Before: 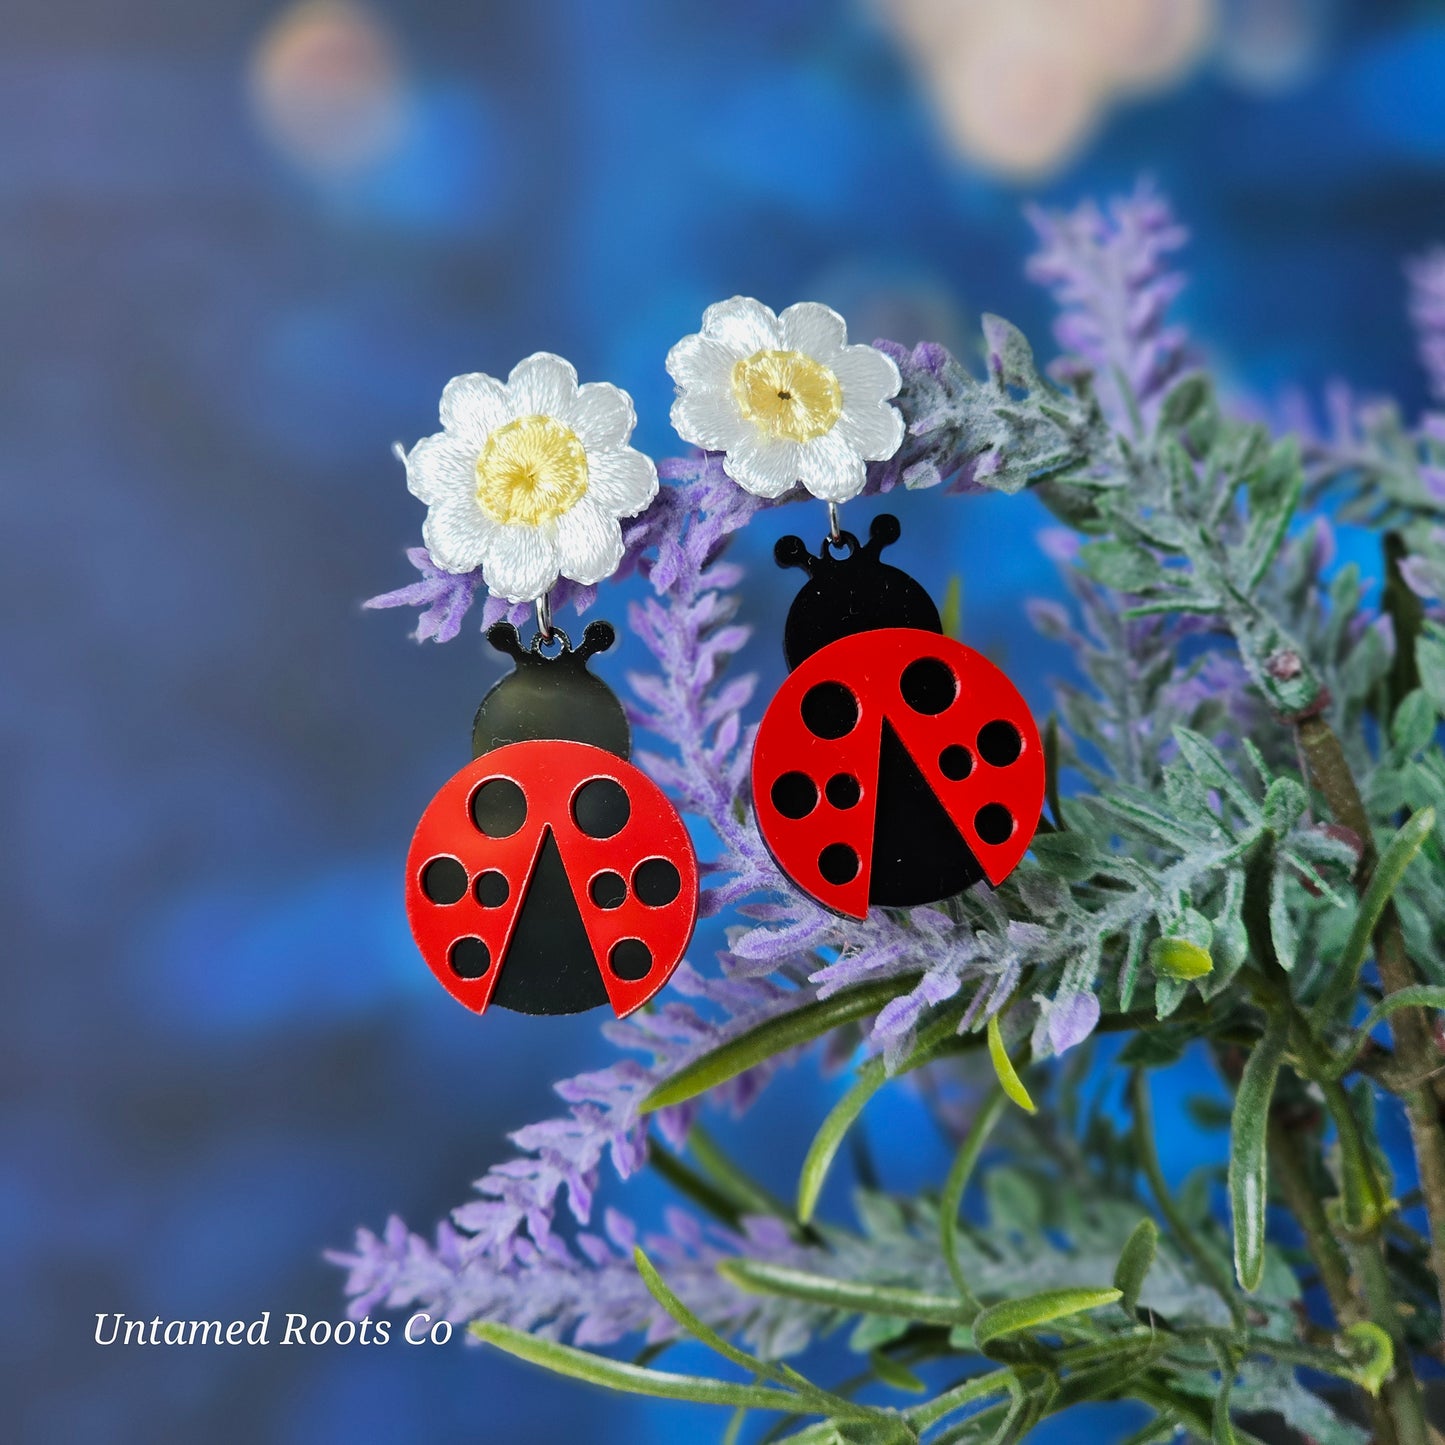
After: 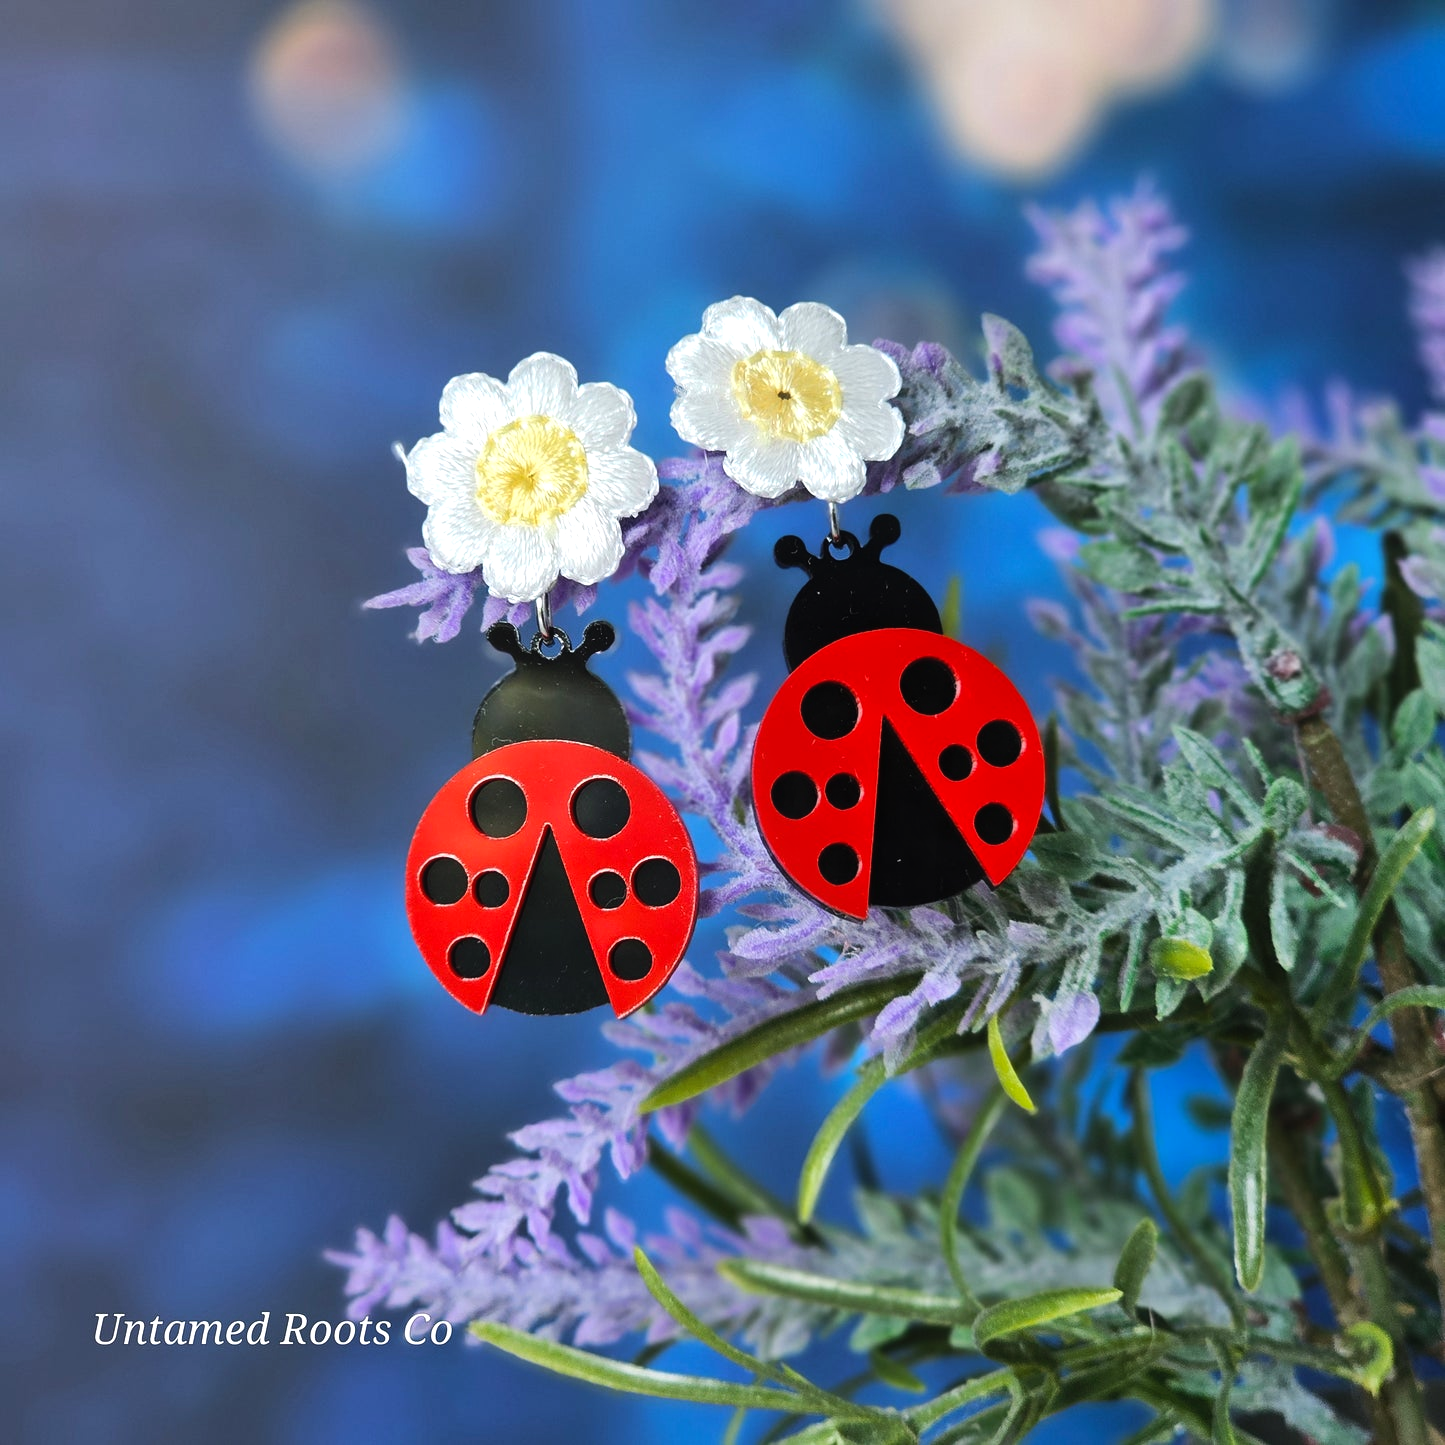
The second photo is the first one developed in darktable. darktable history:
tone equalizer: -8 EV -0.417 EV, -7 EV -0.389 EV, -6 EV -0.333 EV, -5 EV -0.222 EV, -3 EV 0.222 EV, -2 EV 0.333 EV, -1 EV 0.389 EV, +0 EV 0.417 EV, edges refinement/feathering 500, mask exposure compensation -1.57 EV, preserve details no
contrast equalizer: octaves 7, y [[0.6 ×6], [0.55 ×6], [0 ×6], [0 ×6], [0 ×6]], mix -0.2
